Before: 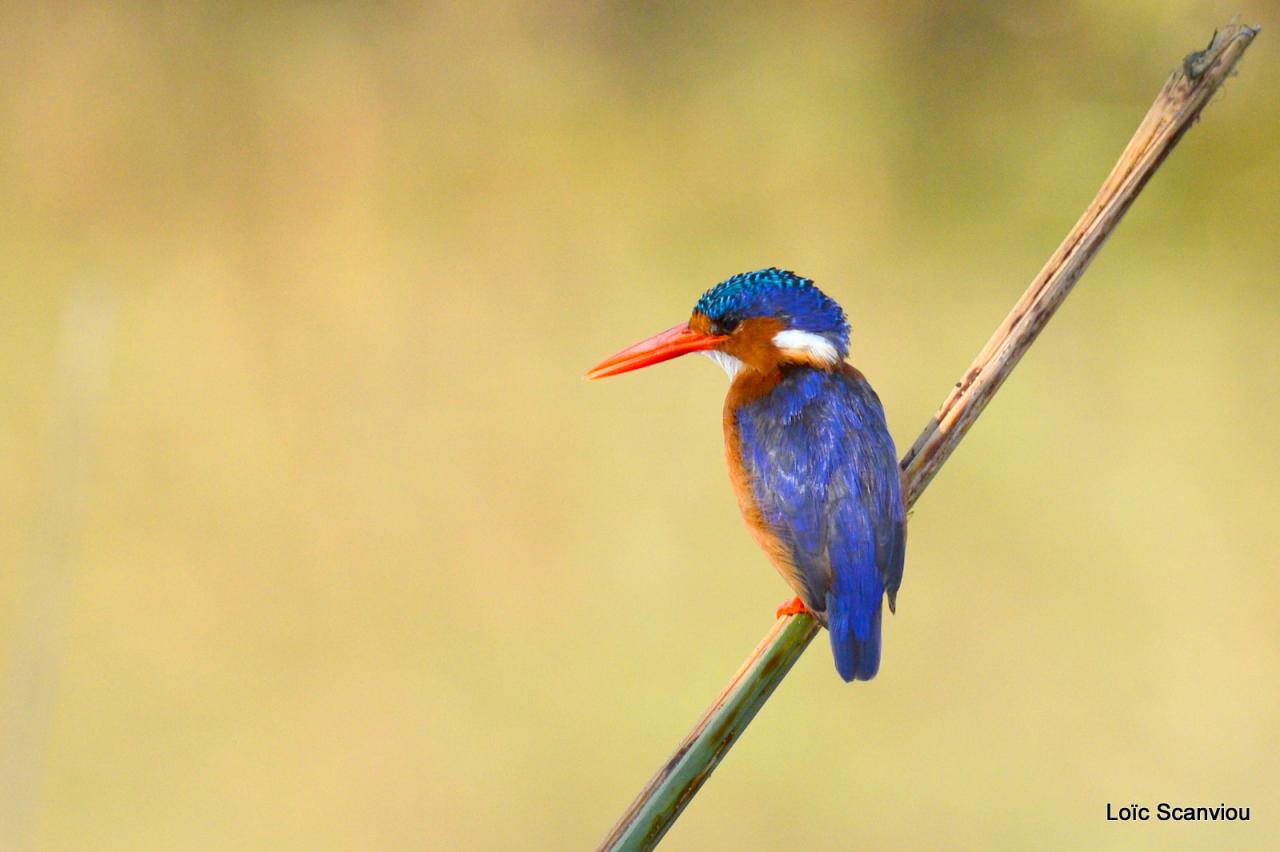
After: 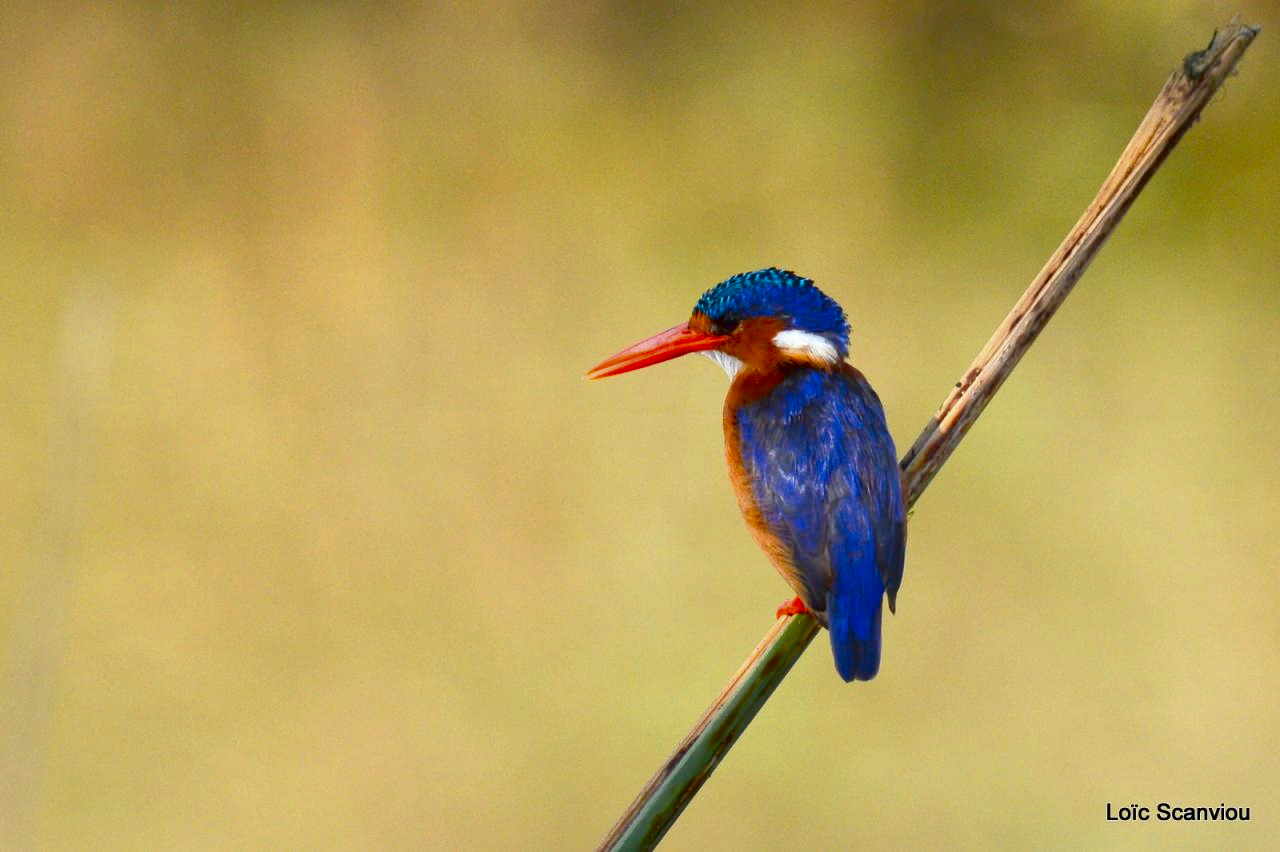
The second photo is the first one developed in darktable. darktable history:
contrast brightness saturation: brightness -0.219, saturation 0.076
